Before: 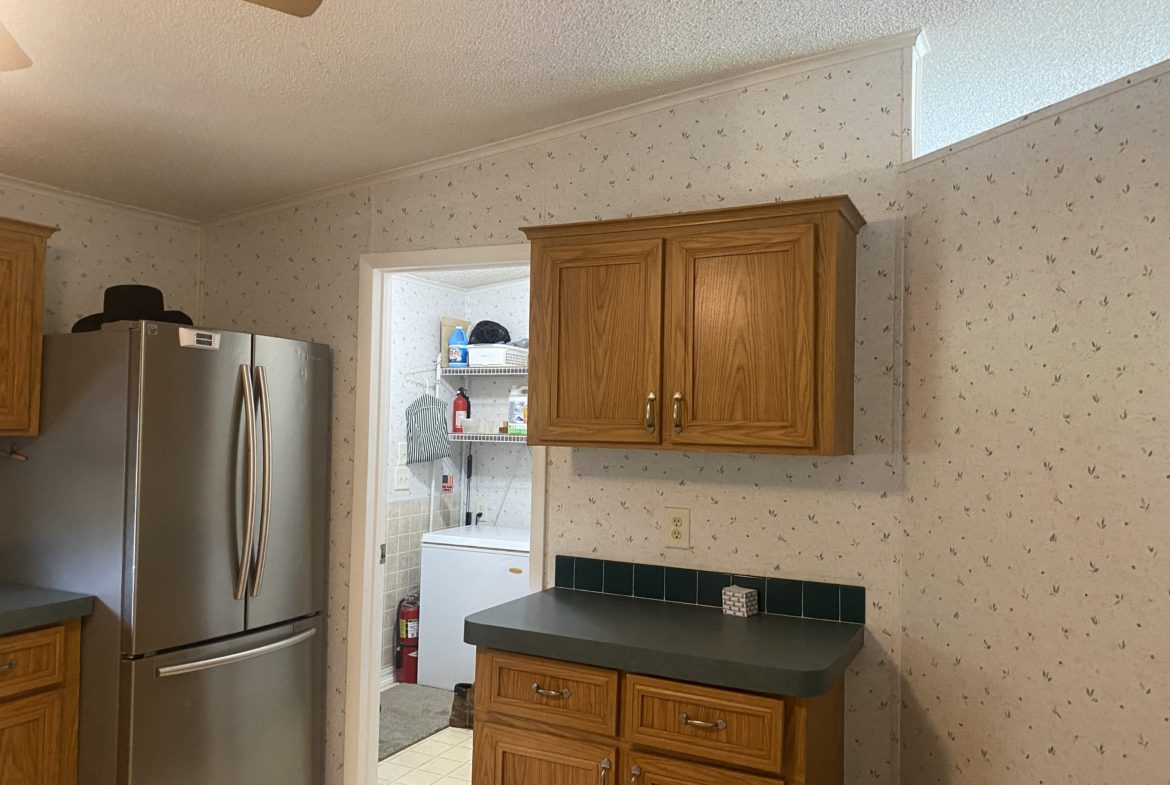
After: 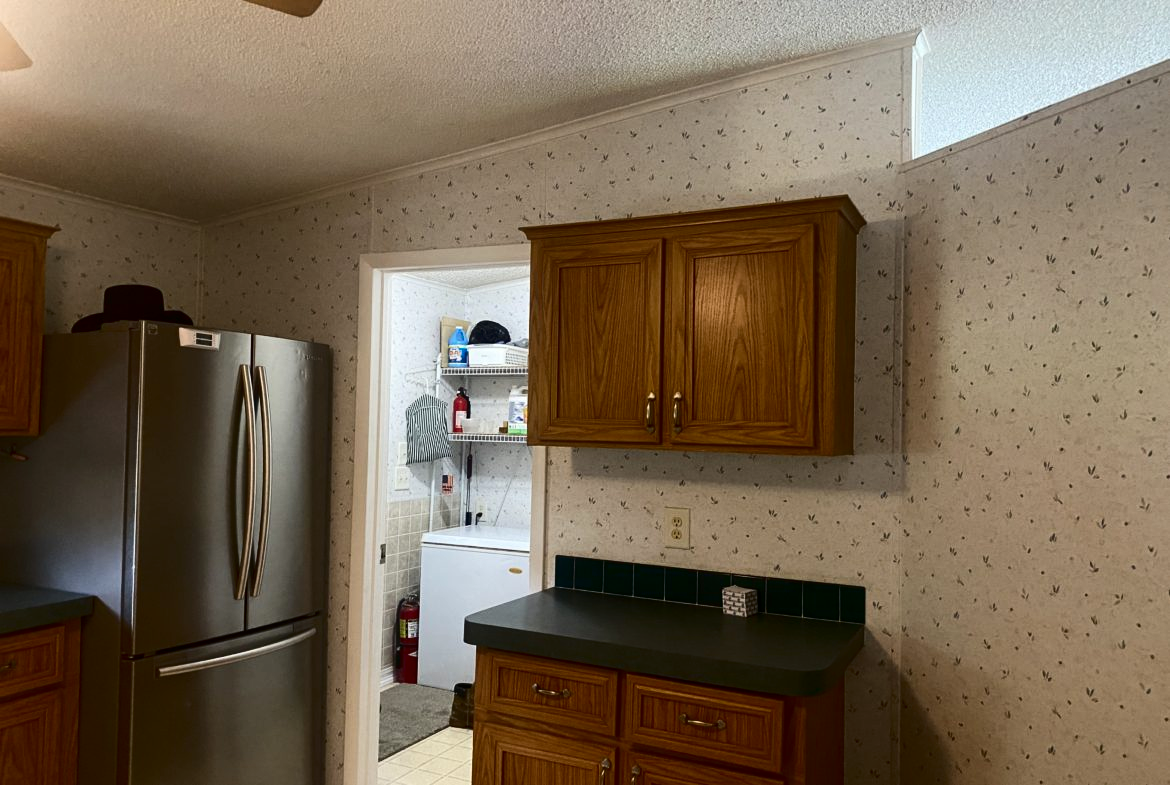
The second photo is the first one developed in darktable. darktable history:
contrast brightness saturation: contrast 0.193, brightness -0.229, saturation 0.105
